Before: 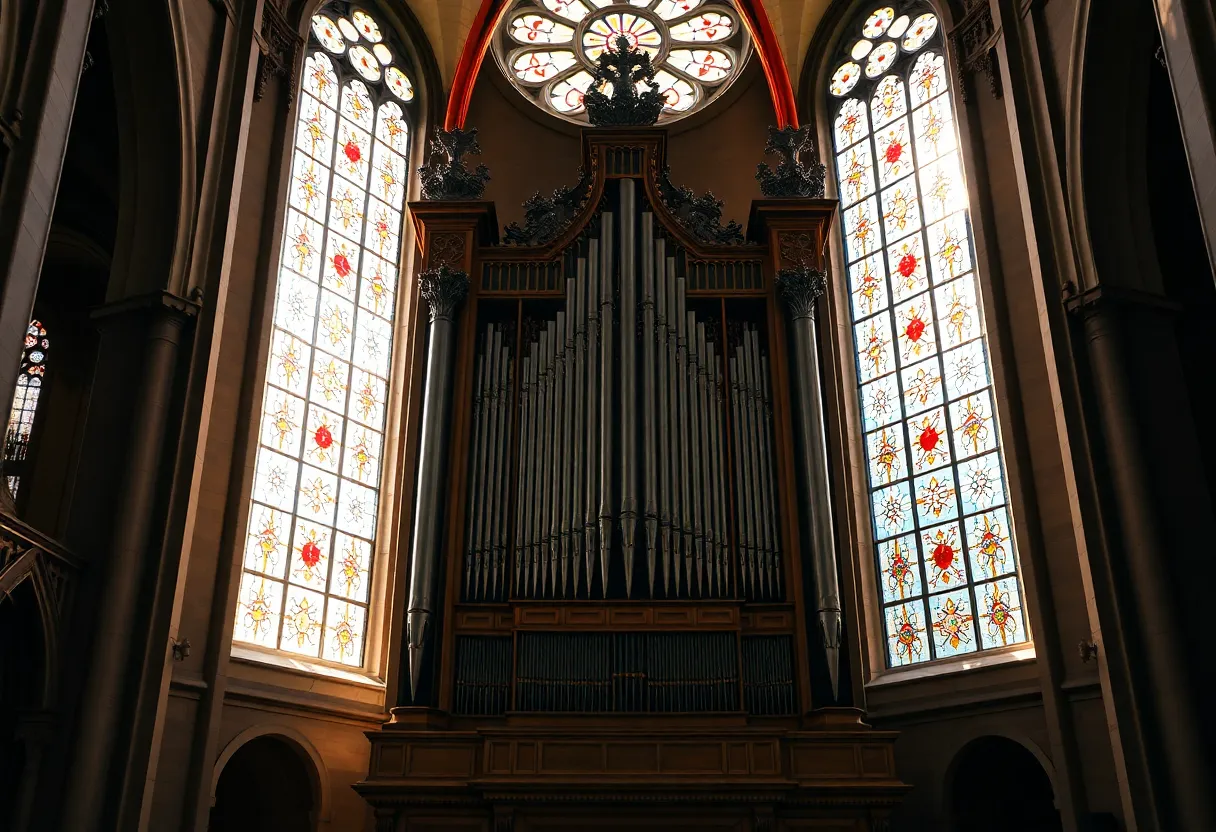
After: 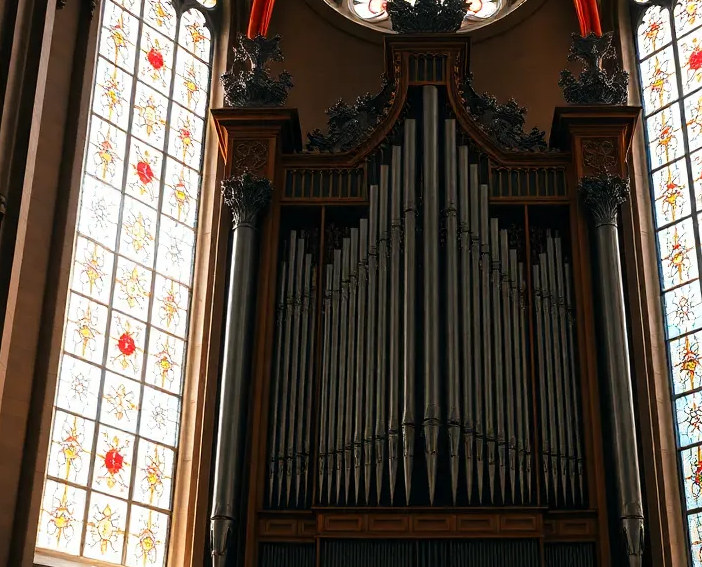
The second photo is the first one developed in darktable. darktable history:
crop: left 16.202%, top 11.208%, right 26.045%, bottom 20.557%
tone equalizer: on, module defaults
